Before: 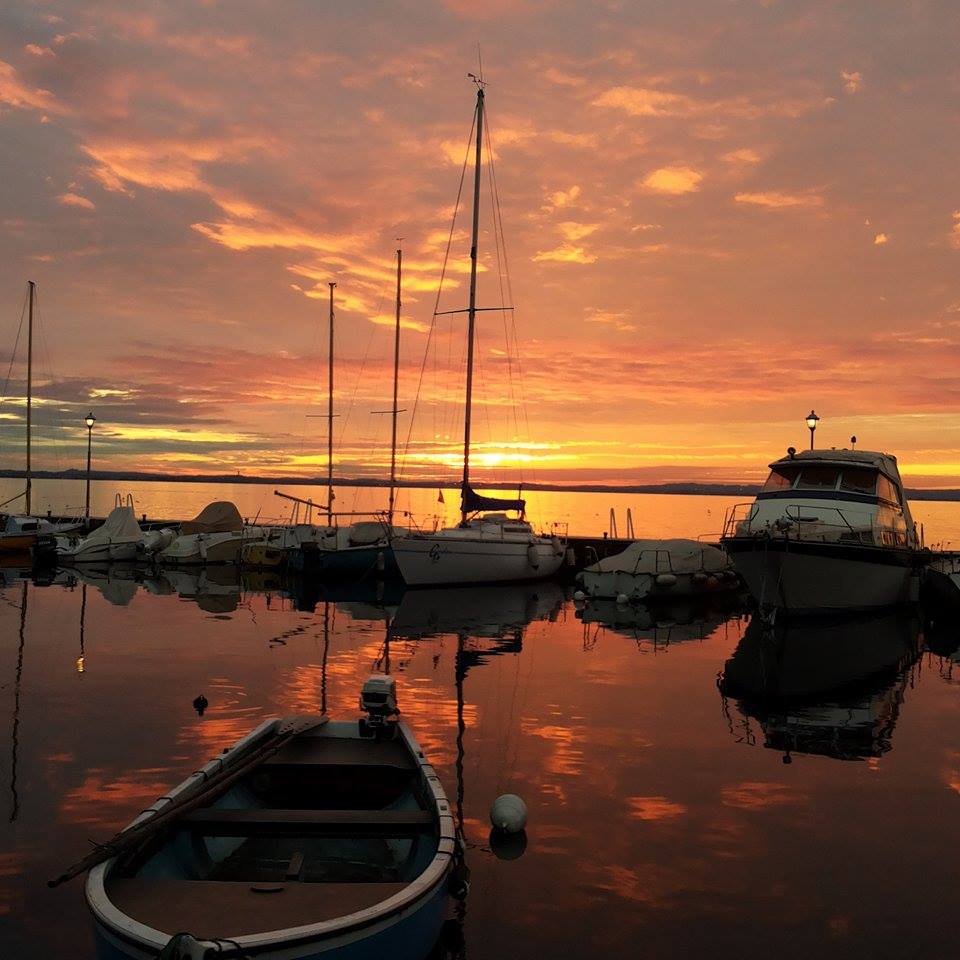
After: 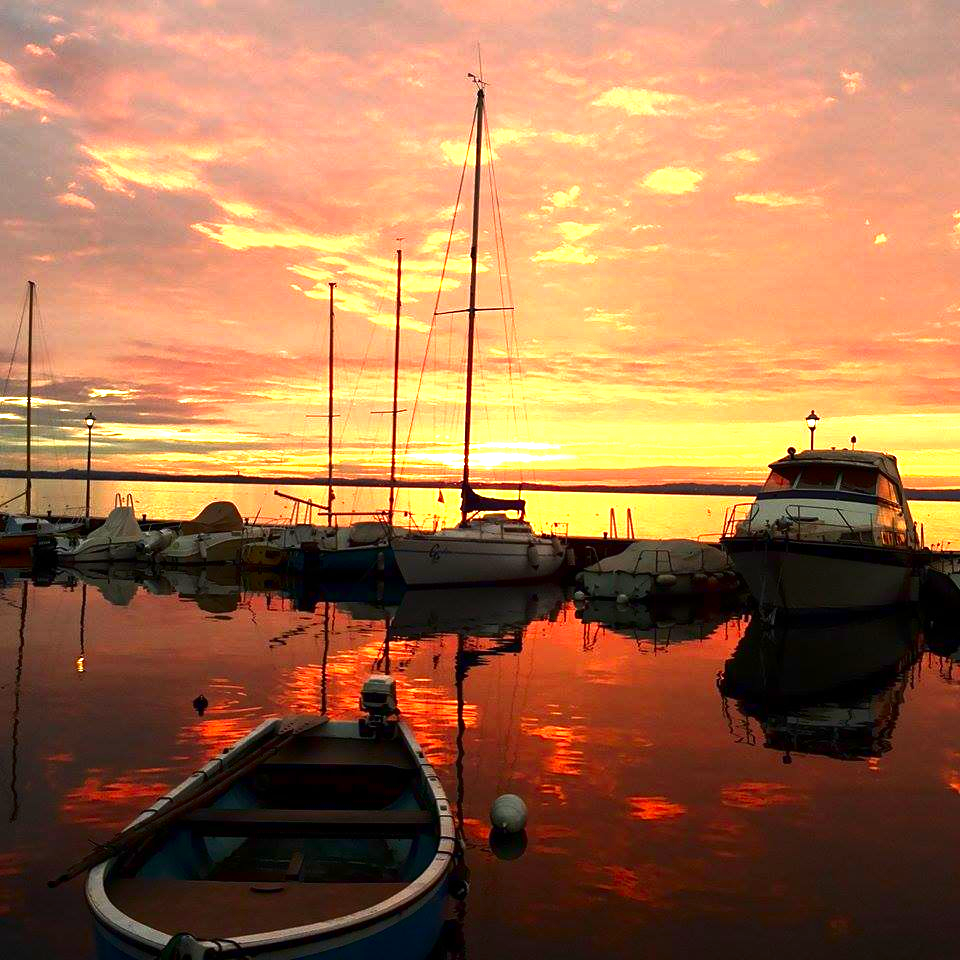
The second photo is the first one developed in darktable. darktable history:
contrast brightness saturation: brightness -0.247, saturation 0.202
exposure: black level correction 0, exposure 1.536 EV, compensate highlight preservation false
vignetting: fall-off start 116.55%, fall-off radius 59.26%, brightness -0.178, saturation -0.311, unbound false
